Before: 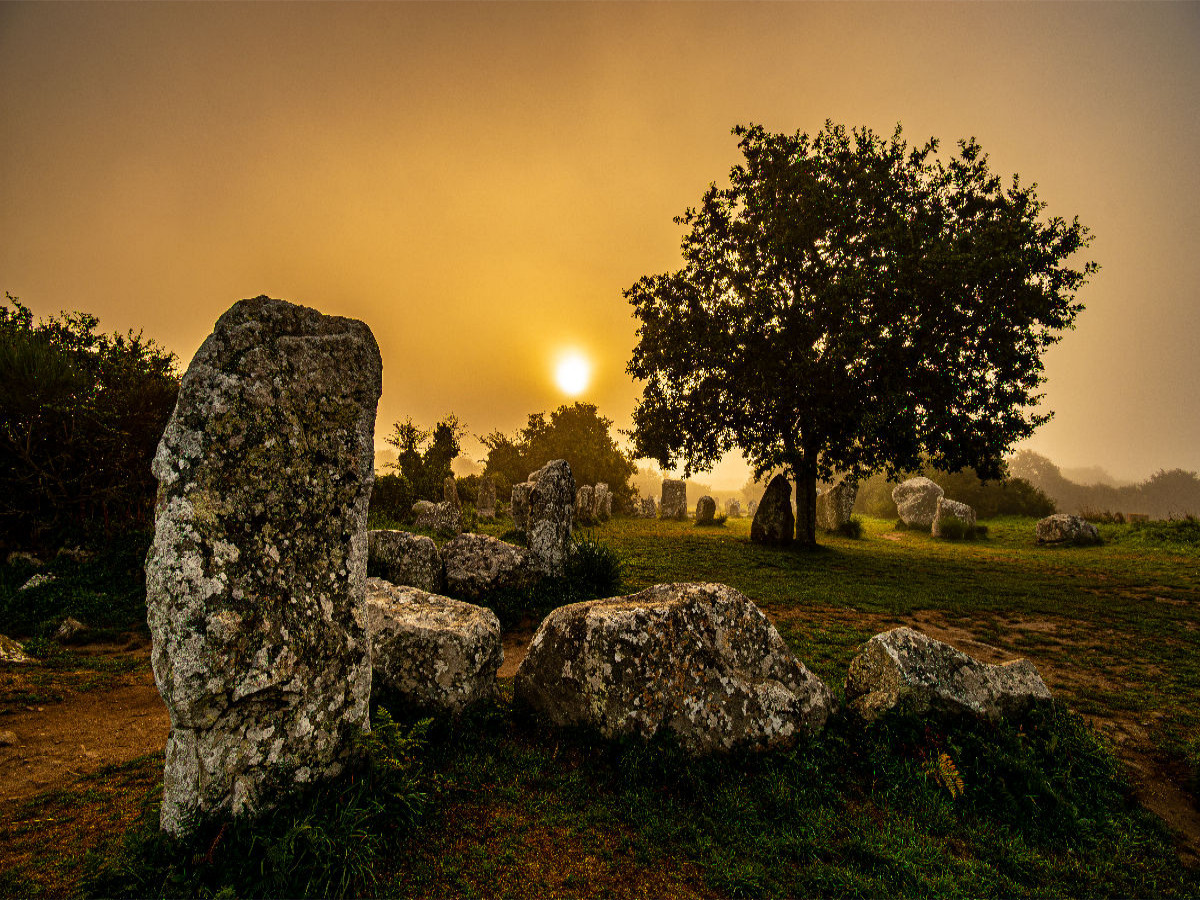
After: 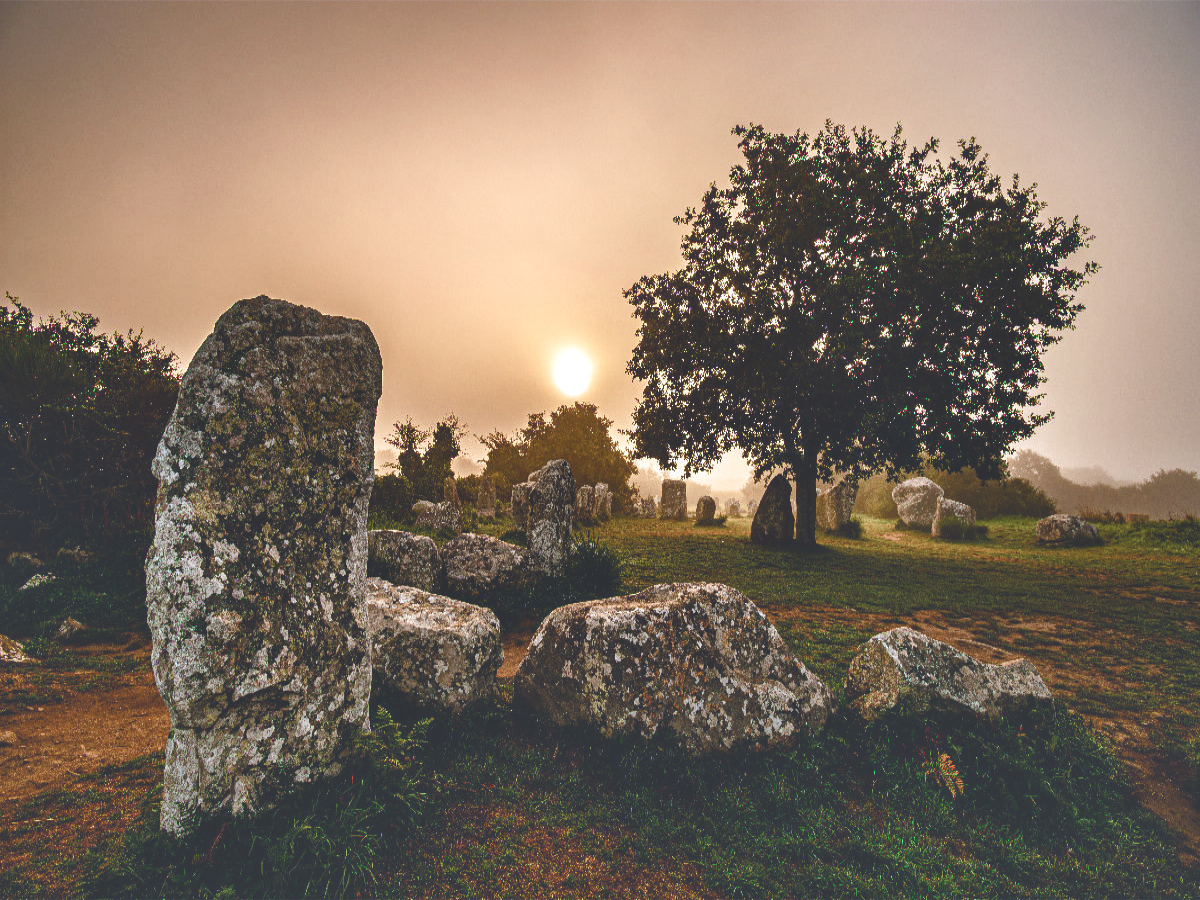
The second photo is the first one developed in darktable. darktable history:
contrast brightness saturation: contrast -0.096, saturation -0.087
shadows and highlights: highlights 69.17, soften with gaussian
color correction: highlights a* -1.89, highlights b* -18.28
color balance rgb: power › hue 213.99°, highlights gain › luminance 17.734%, global offset › luminance 1.986%, perceptual saturation grading › global saturation 20%, perceptual saturation grading › highlights -50.104%, perceptual saturation grading › shadows 30.104%
exposure: exposure 0.203 EV, compensate highlight preservation false
